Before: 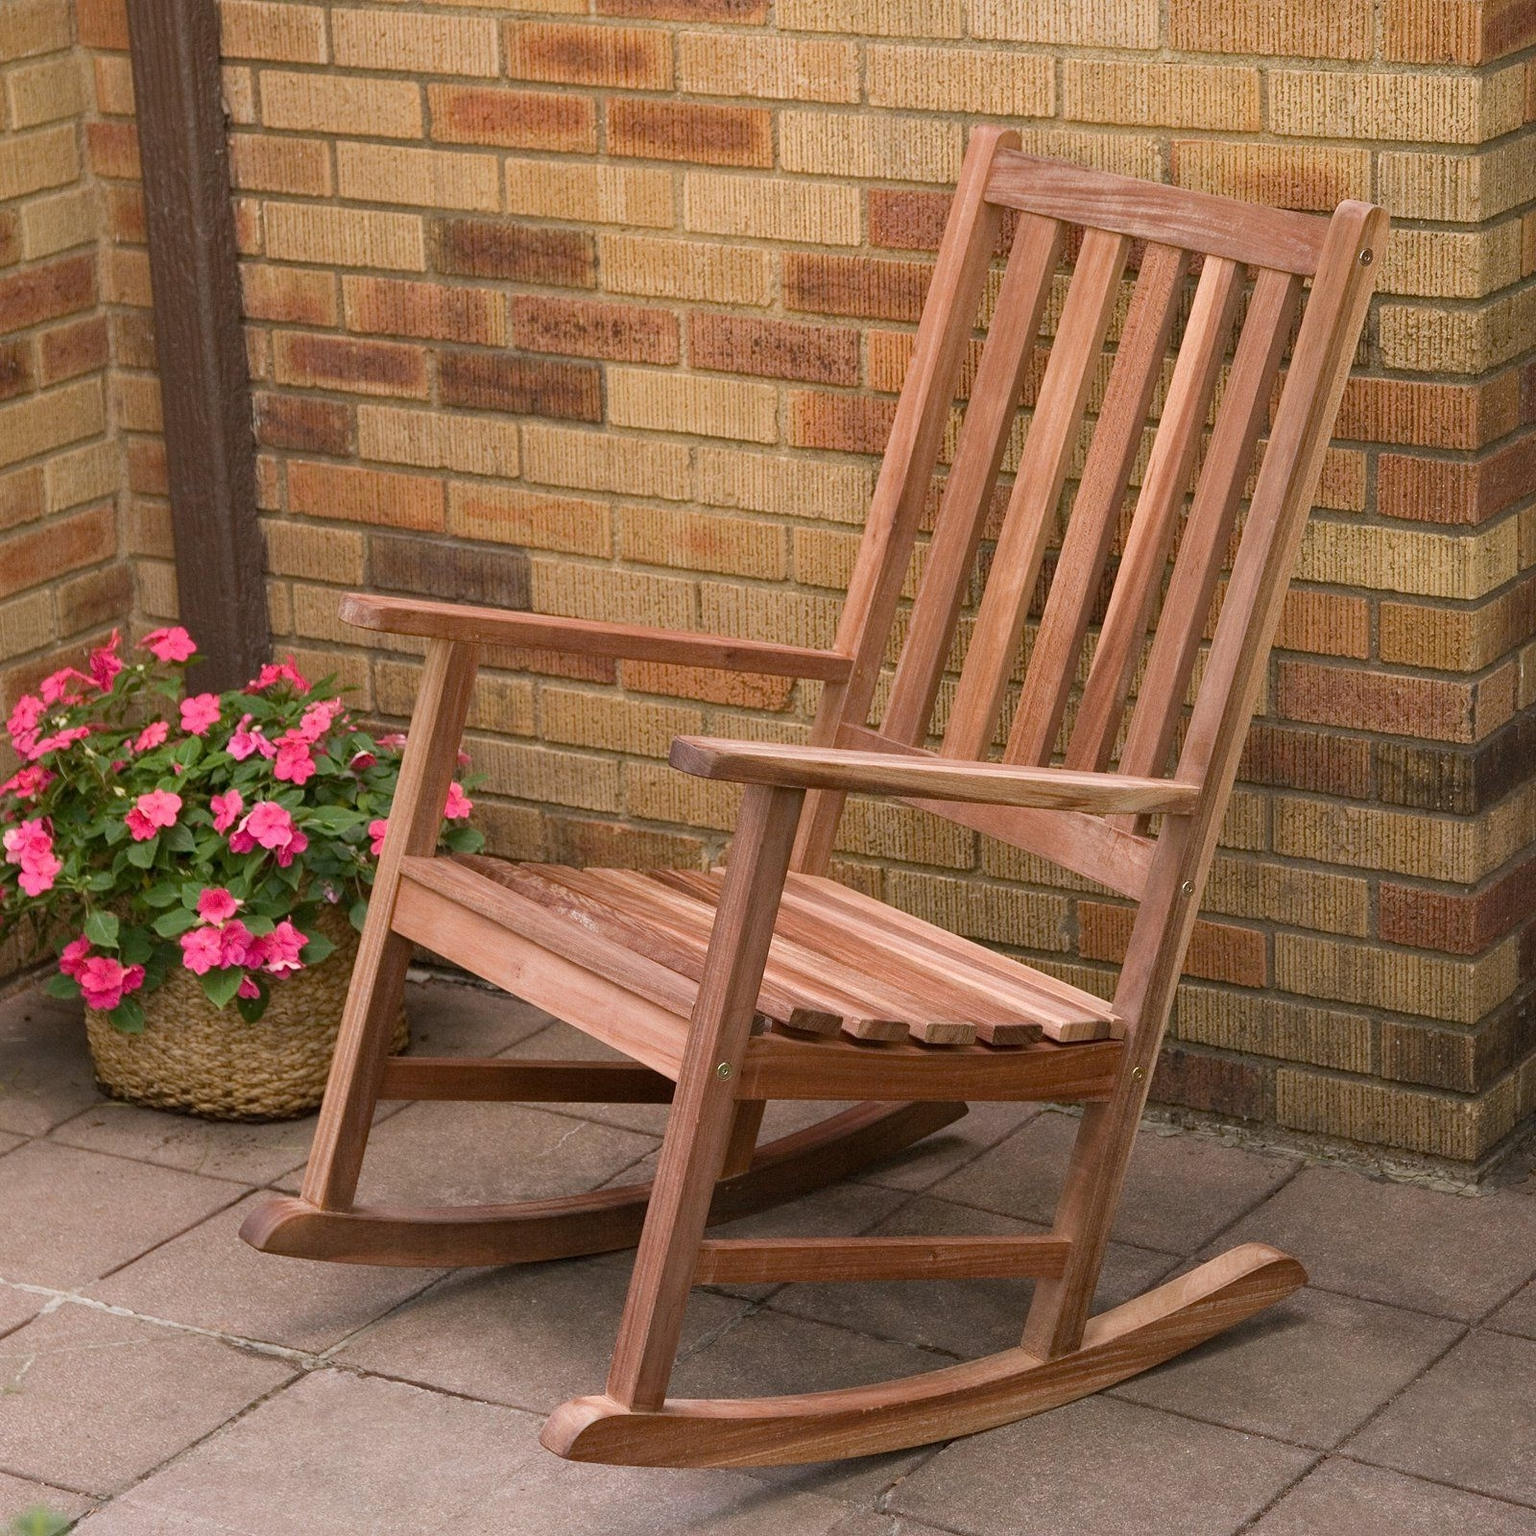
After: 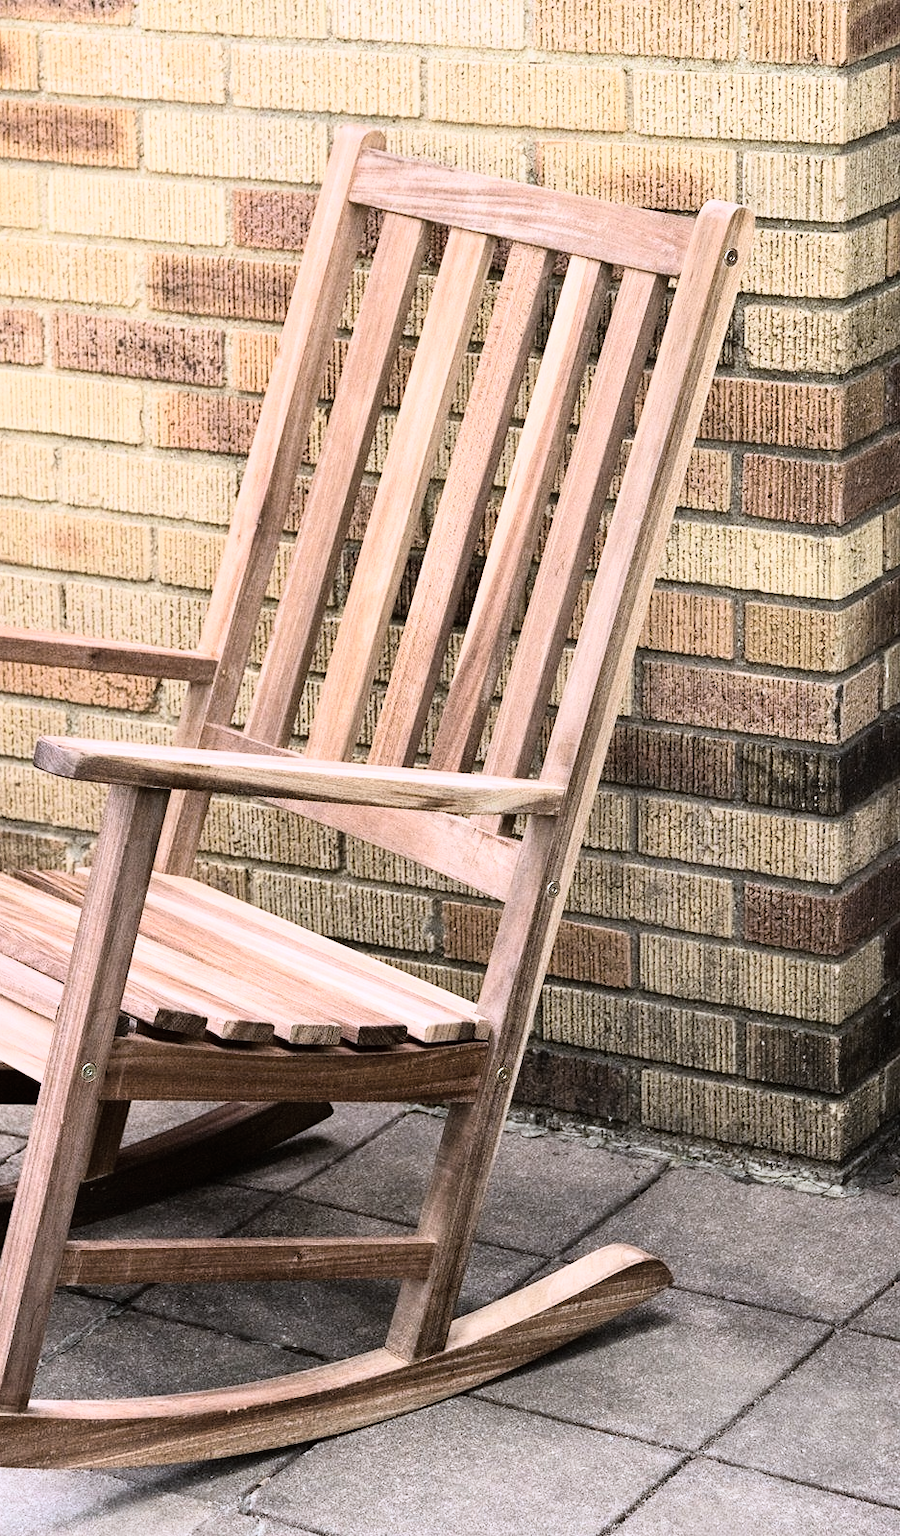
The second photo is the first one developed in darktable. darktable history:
contrast brightness saturation: contrast 0.1, saturation -0.36
rgb curve: curves: ch0 [(0, 0) (0.21, 0.15) (0.24, 0.21) (0.5, 0.75) (0.75, 0.96) (0.89, 0.99) (1, 1)]; ch1 [(0, 0.02) (0.21, 0.13) (0.25, 0.2) (0.5, 0.67) (0.75, 0.9) (0.89, 0.97) (1, 1)]; ch2 [(0, 0.02) (0.21, 0.13) (0.25, 0.2) (0.5, 0.67) (0.75, 0.9) (0.89, 0.97) (1, 1)], compensate middle gray true
crop: left 41.402%
white balance: red 0.926, green 1.003, blue 1.133
